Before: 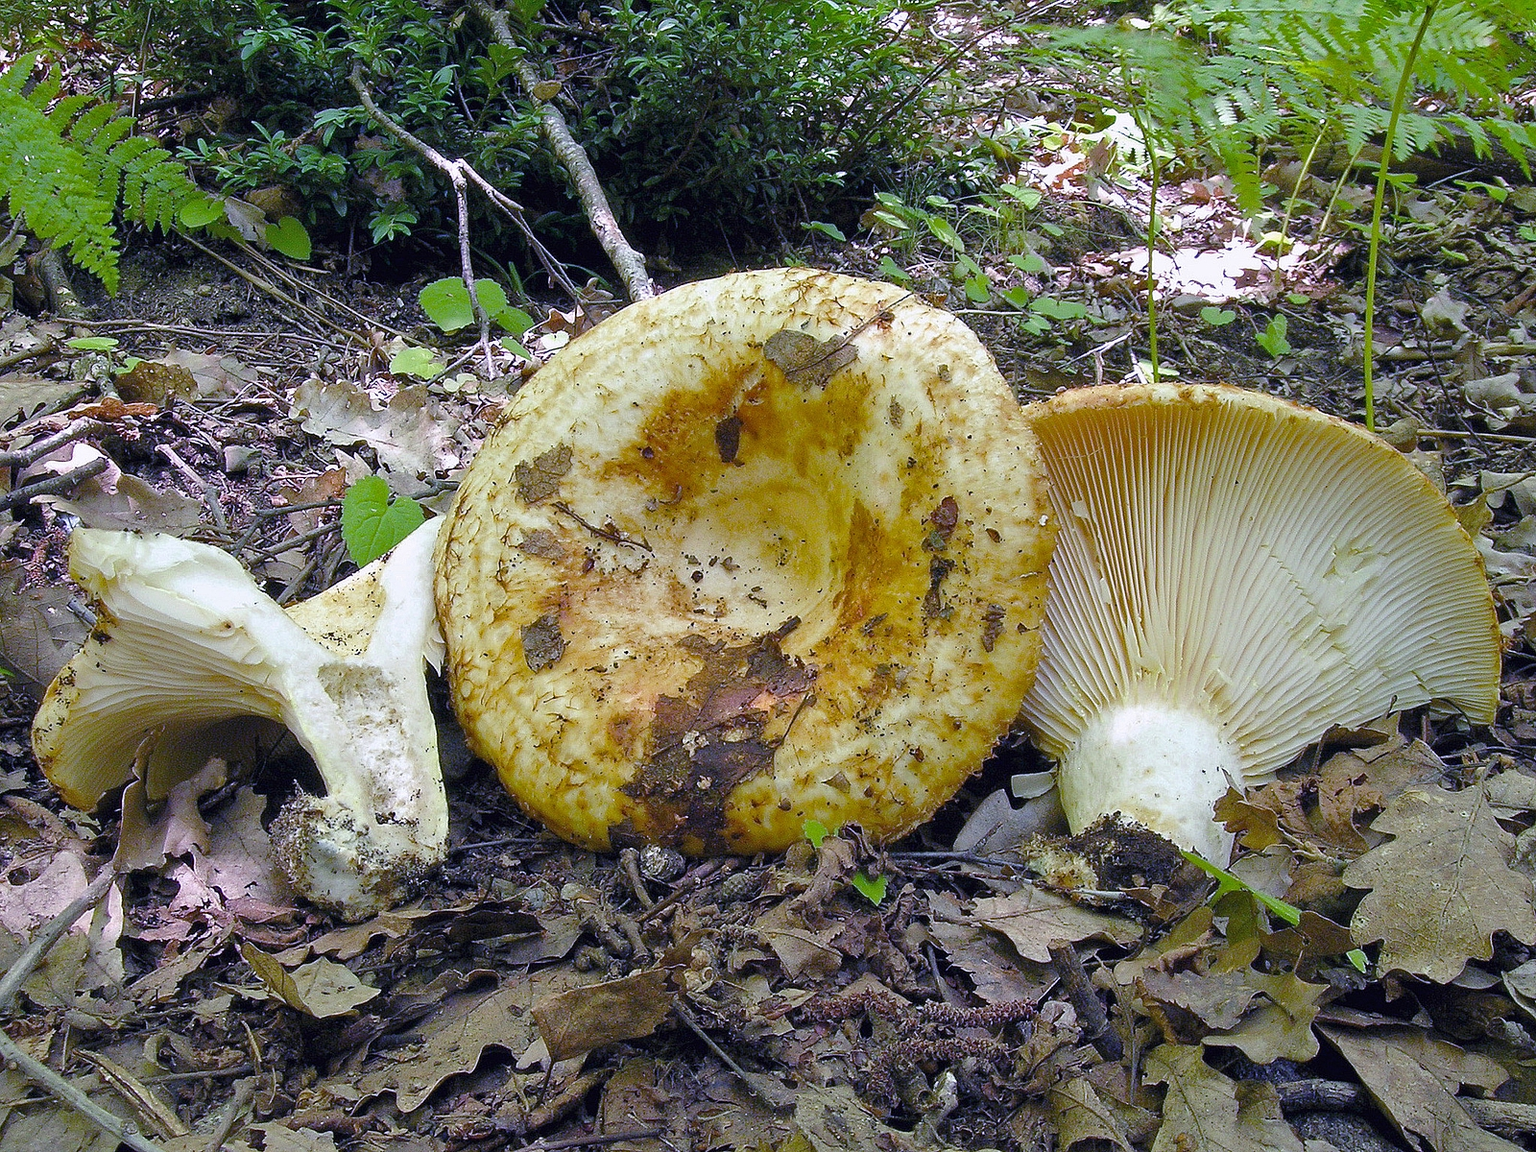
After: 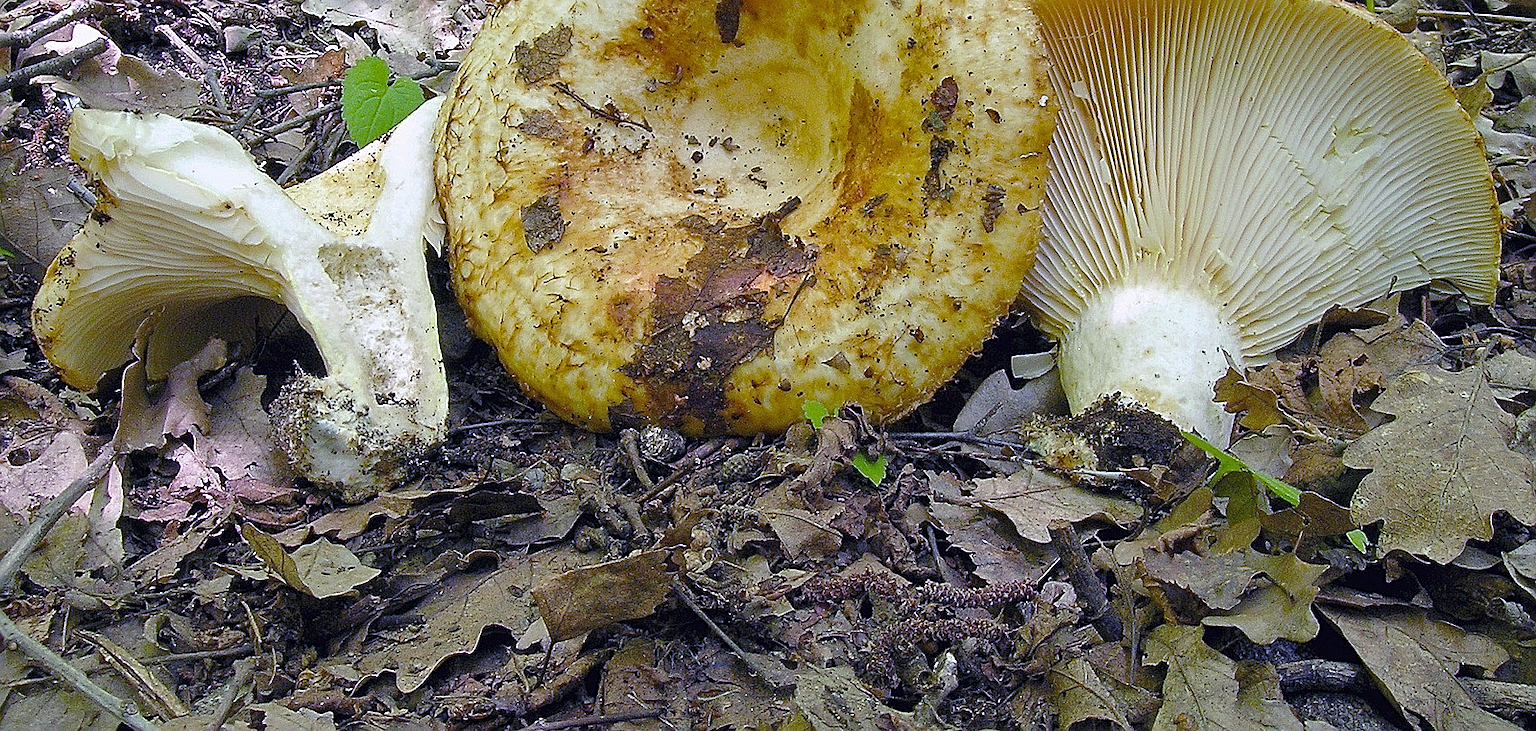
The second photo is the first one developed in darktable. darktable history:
crop and rotate: top 36.436%
sharpen: on, module defaults
